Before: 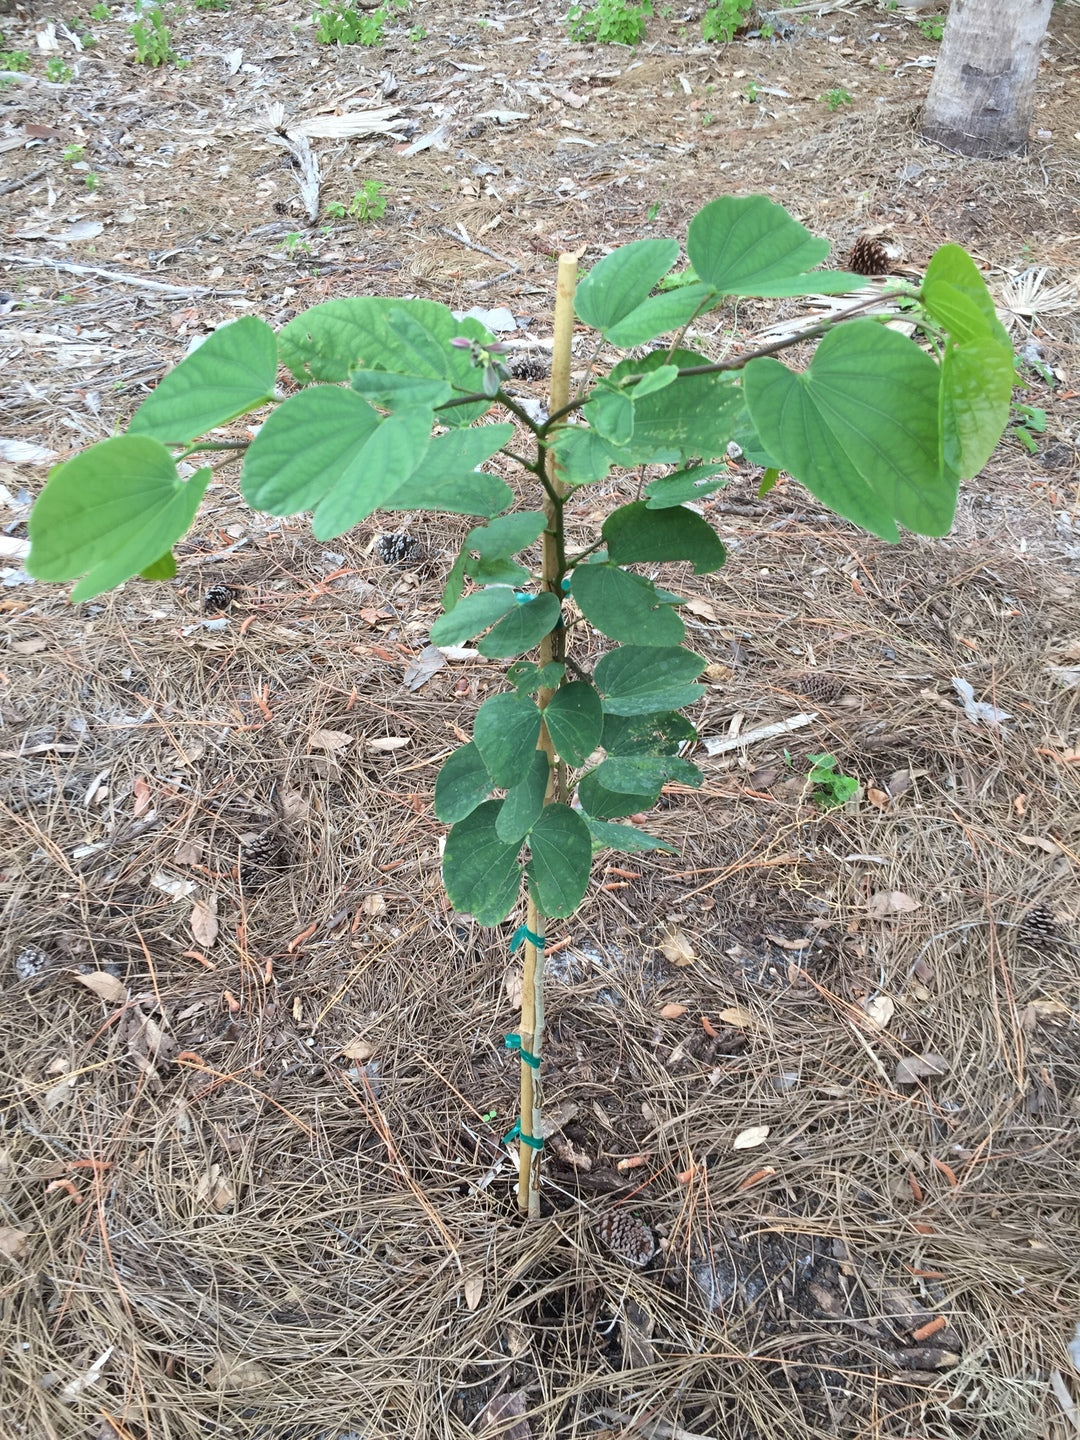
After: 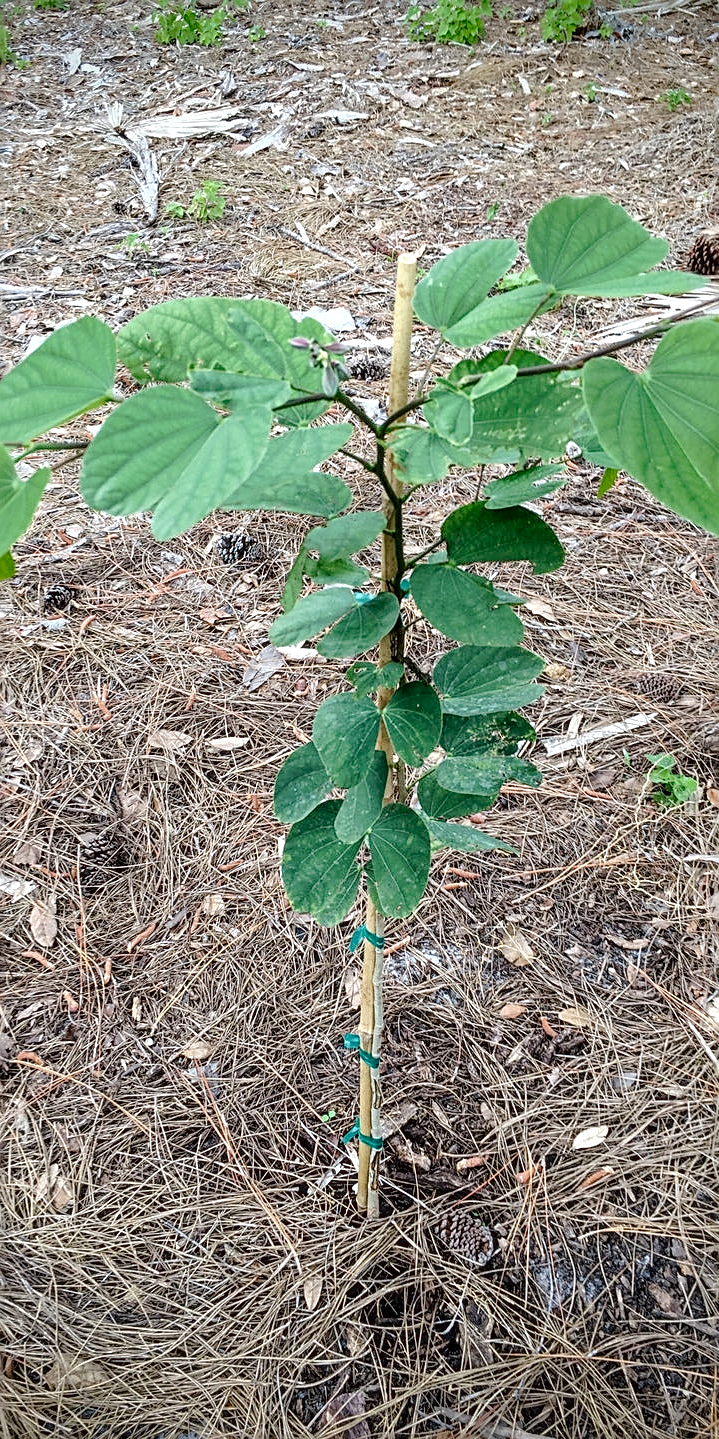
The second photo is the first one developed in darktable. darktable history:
shadows and highlights: shadows 10, white point adjustment 1, highlights -40
sharpen: amount 0.6
crop and rotate: left 15.055%, right 18.278%
vignetting: fall-off start 88.53%, fall-off radius 44.2%, saturation 0.376, width/height ratio 1.161
tone curve: curves: ch0 [(0, 0) (0.003, 0.048) (0.011, 0.048) (0.025, 0.048) (0.044, 0.049) (0.069, 0.048) (0.1, 0.052) (0.136, 0.071) (0.177, 0.109) (0.224, 0.157) (0.277, 0.233) (0.335, 0.32) (0.399, 0.404) (0.468, 0.496) (0.543, 0.582) (0.623, 0.653) (0.709, 0.738) (0.801, 0.811) (0.898, 0.895) (1, 1)], preserve colors none
local contrast: detail 150%
